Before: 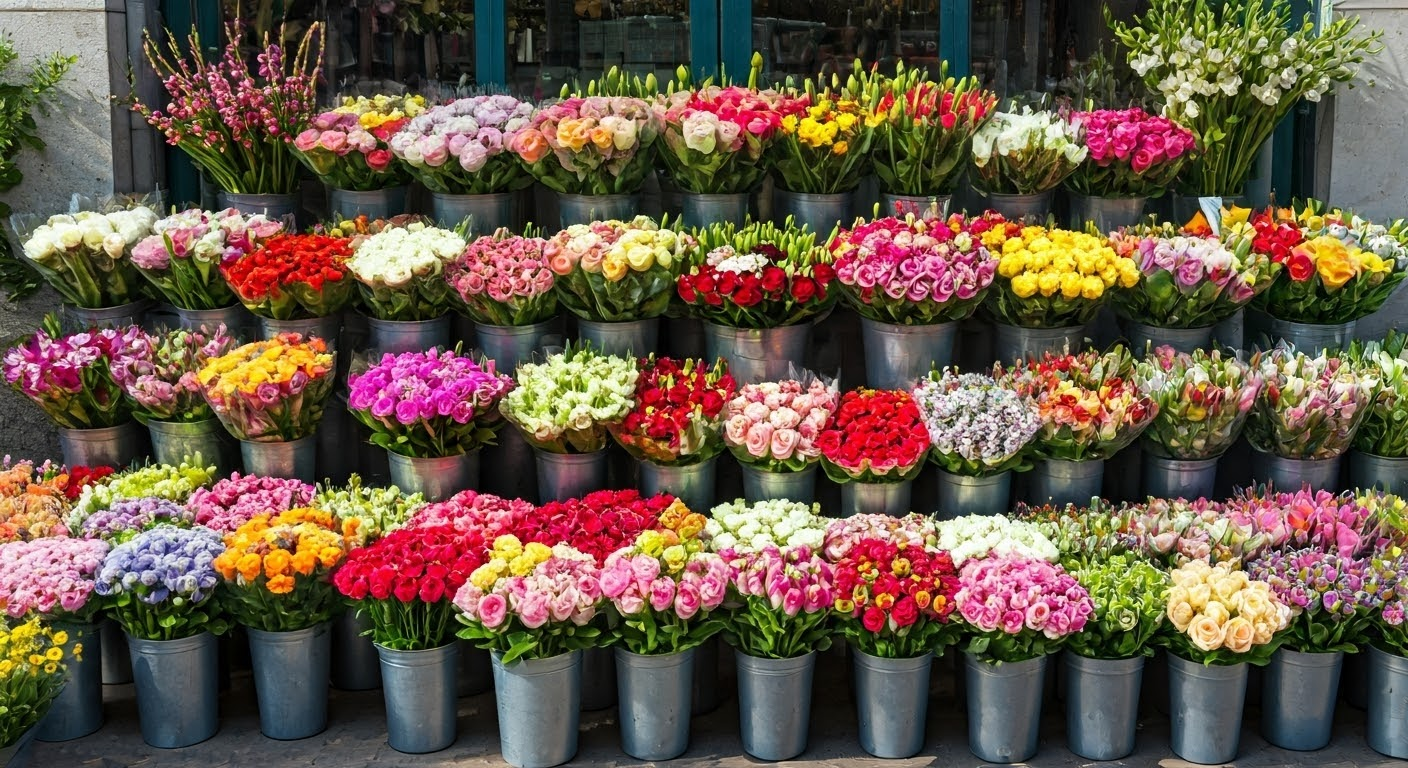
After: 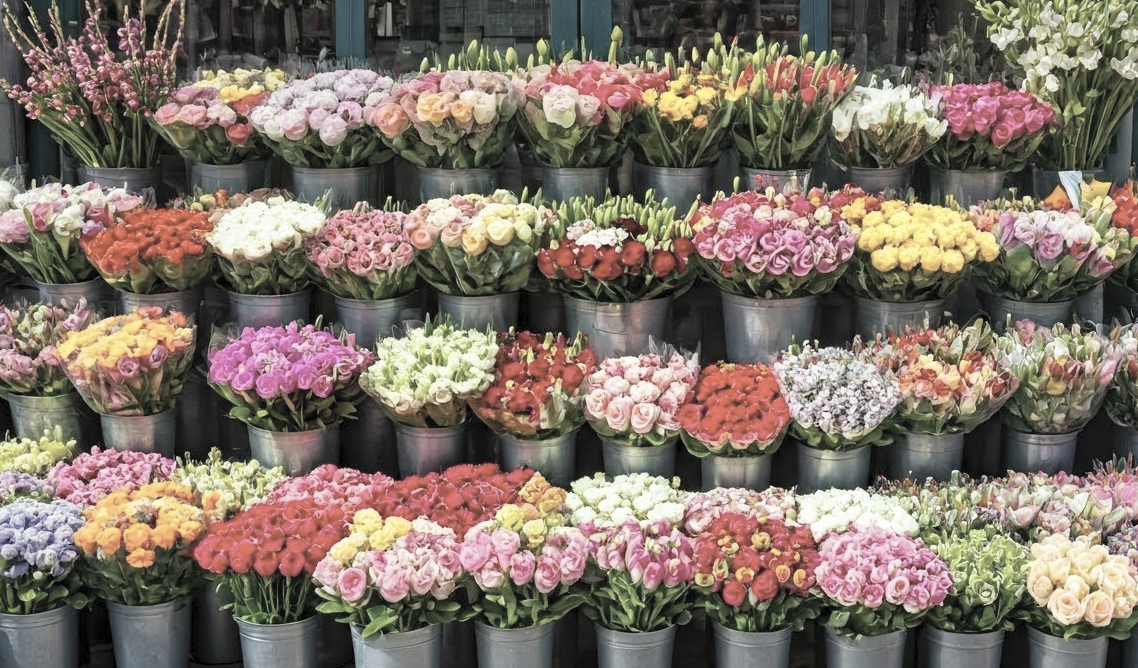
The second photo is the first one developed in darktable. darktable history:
crop: left 9.972%, top 3.511%, right 9.194%, bottom 9.485%
contrast brightness saturation: brightness 0.182, saturation -0.5
